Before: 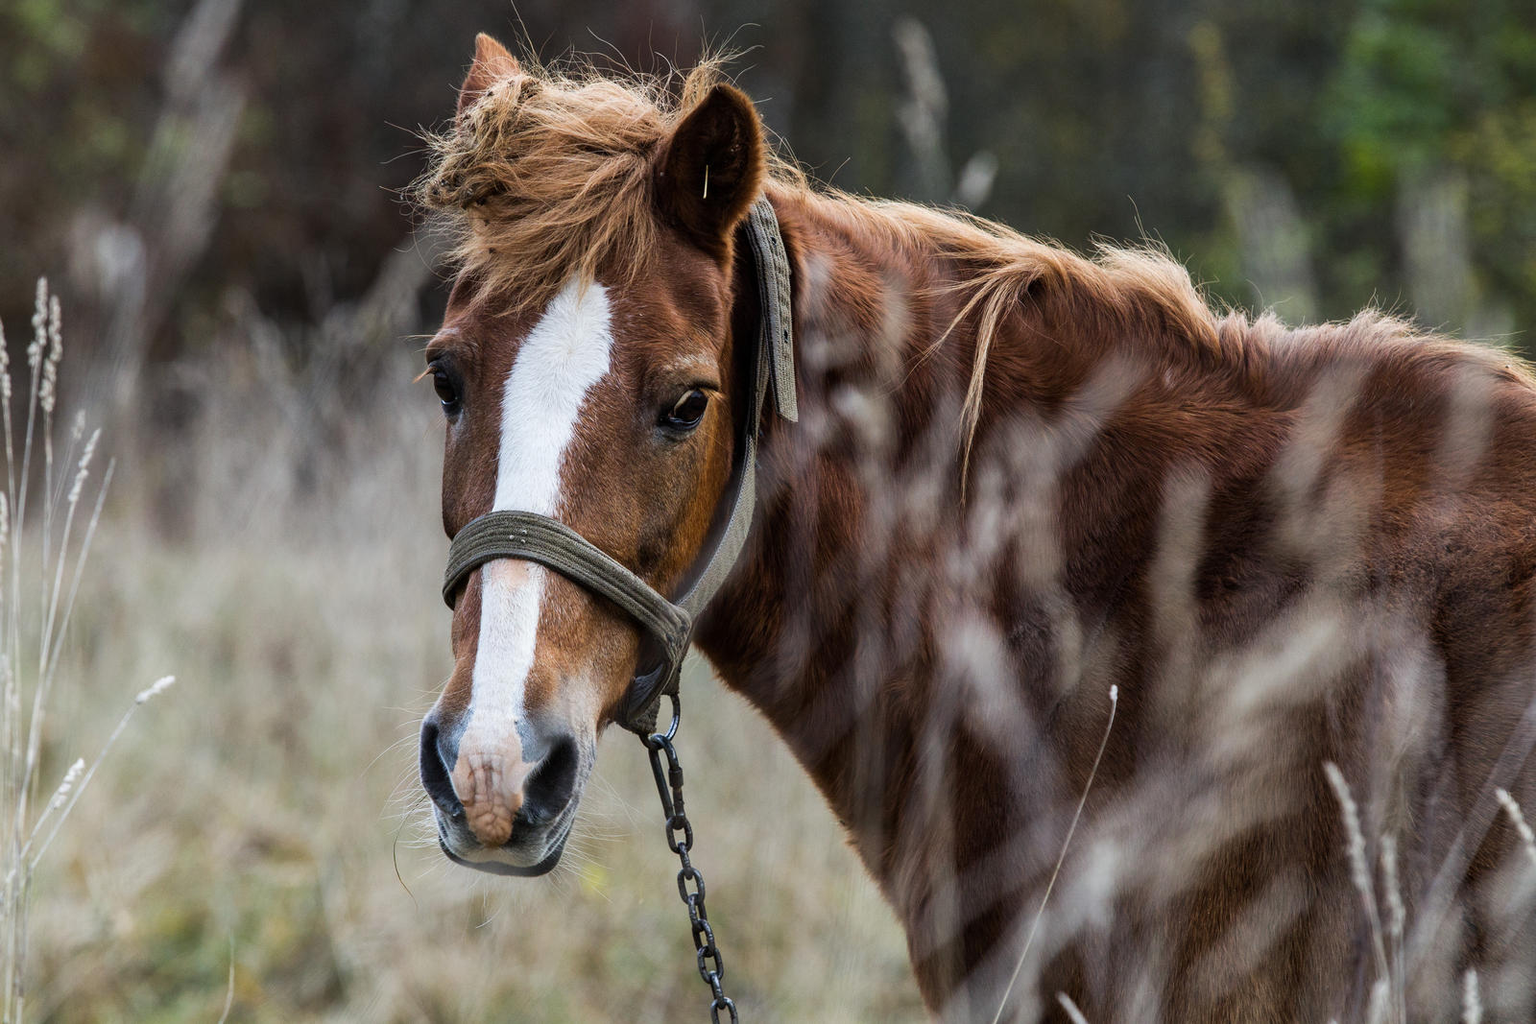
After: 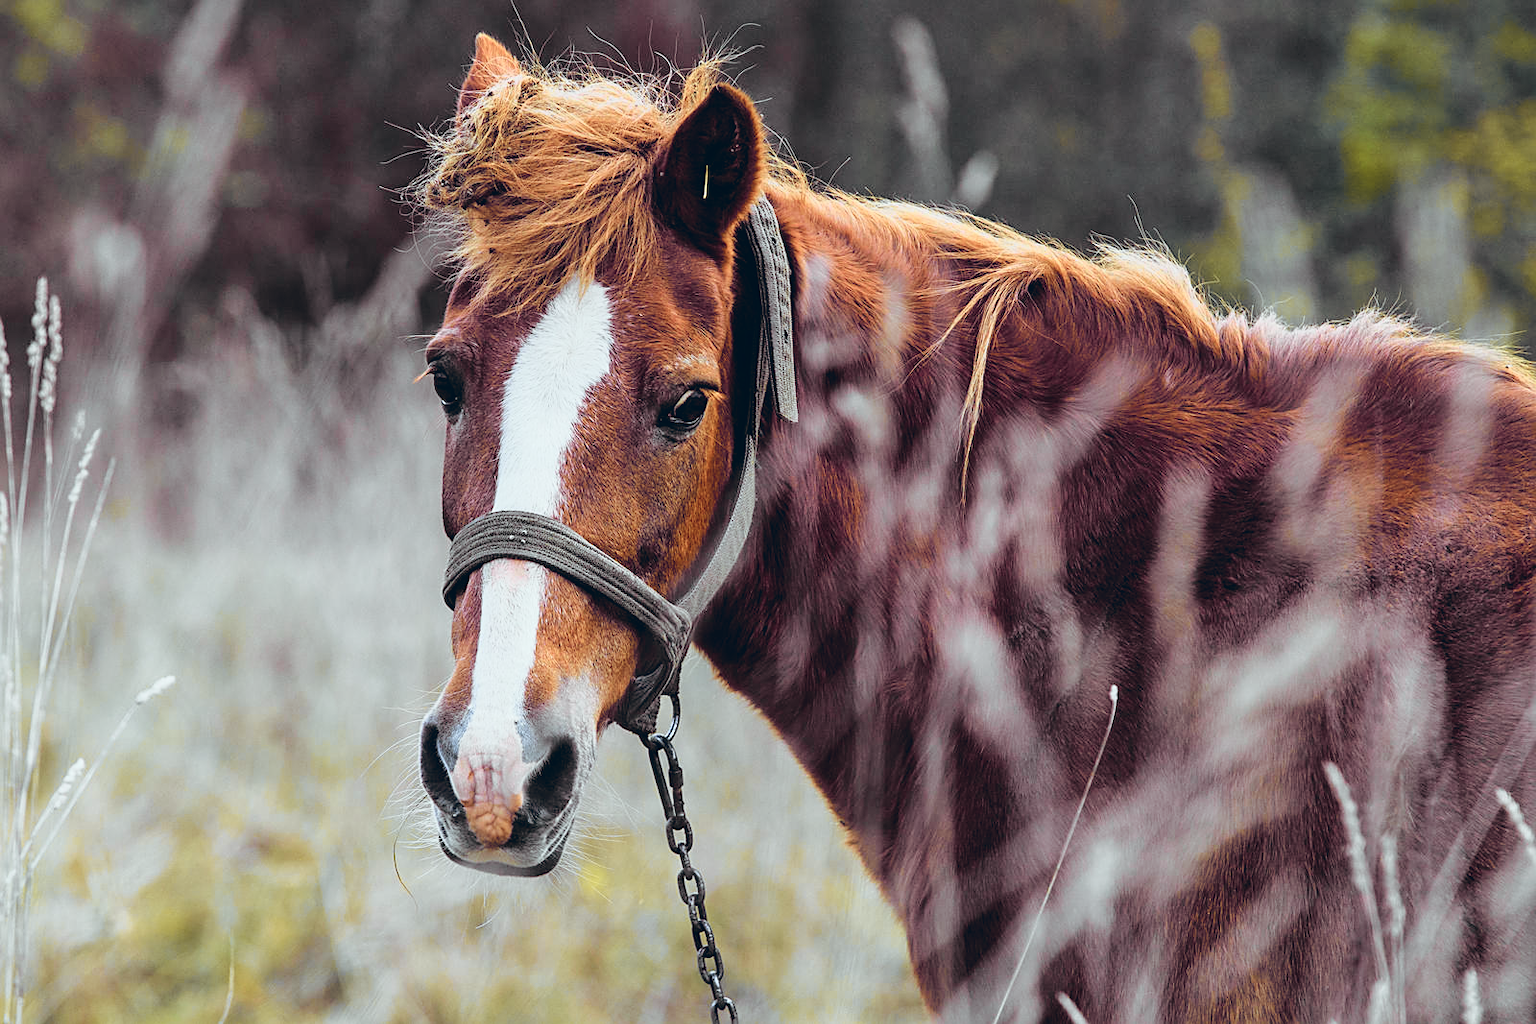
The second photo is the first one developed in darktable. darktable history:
color balance rgb: shadows lift › chroma 9.92%, shadows lift › hue 45.12°, power › luminance 3.26%, power › hue 231.93°, global offset › luminance 0.4%, global offset › chroma 0.21%, global offset › hue 255.02°
sharpen: on, module defaults
tone curve: curves: ch0 [(0, 0.015) (0.084, 0.074) (0.162, 0.165) (0.304, 0.382) (0.466, 0.576) (0.654, 0.741) (0.848, 0.906) (0.984, 0.963)]; ch1 [(0, 0) (0.34, 0.235) (0.46, 0.46) (0.515, 0.502) (0.553, 0.567) (0.764, 0.815) (1, 1)]; ch2 [(0, 0) (0.44, 0.458) (0.479, 0.492) (0.524, 0.507) (0.547, 0.579) (0.673, 0.712) (1, 1)], color space Lab, independent channels, preserve colors none
